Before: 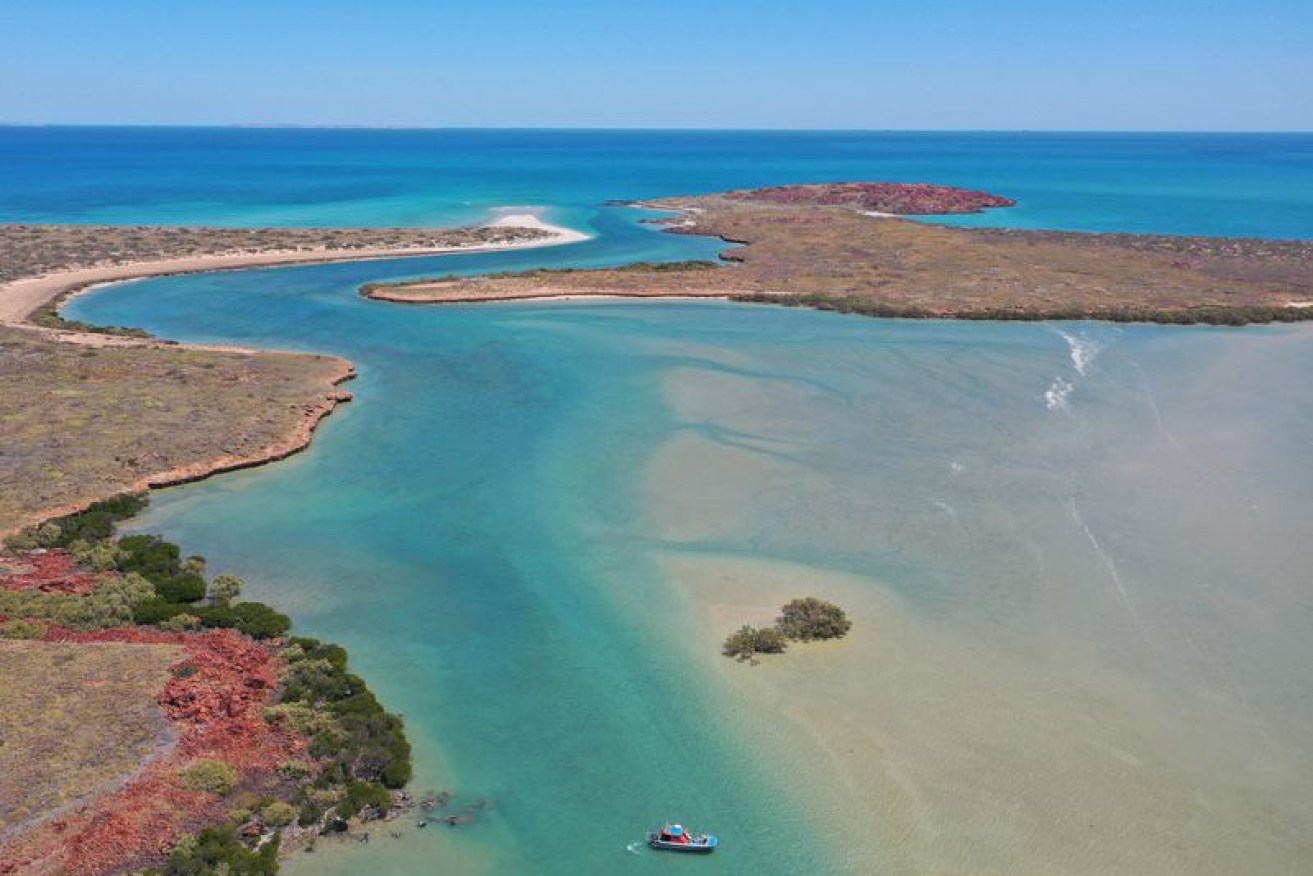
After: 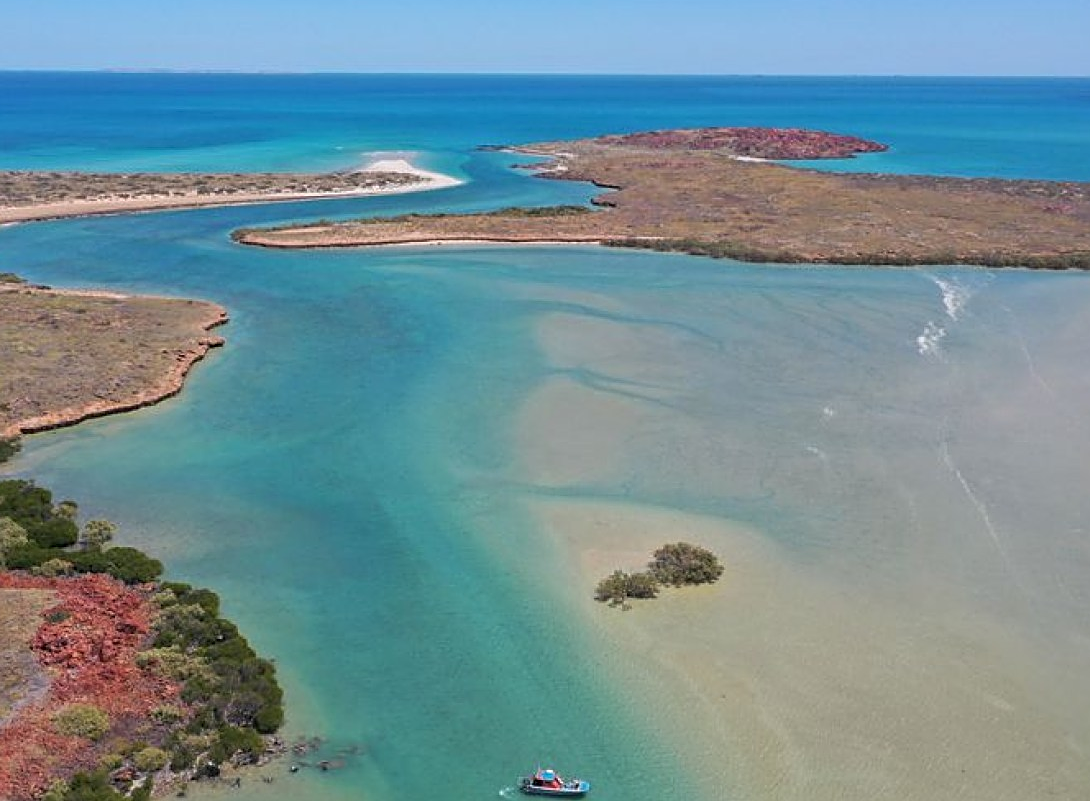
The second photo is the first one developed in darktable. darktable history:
crop: left 9.786%, top 6.343%, right 7.154%, bottom 2.218%
sharpen: on, module defaults
